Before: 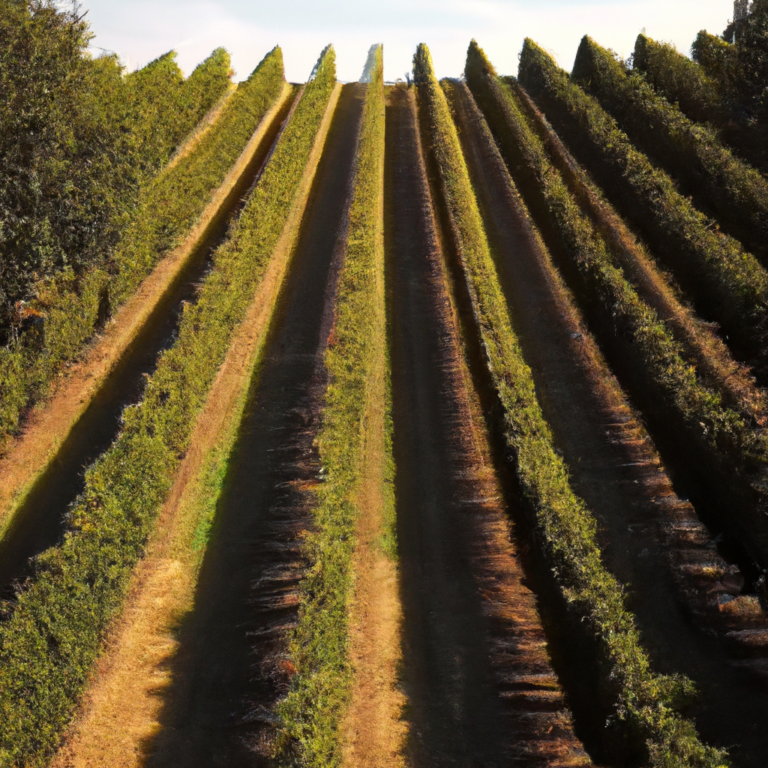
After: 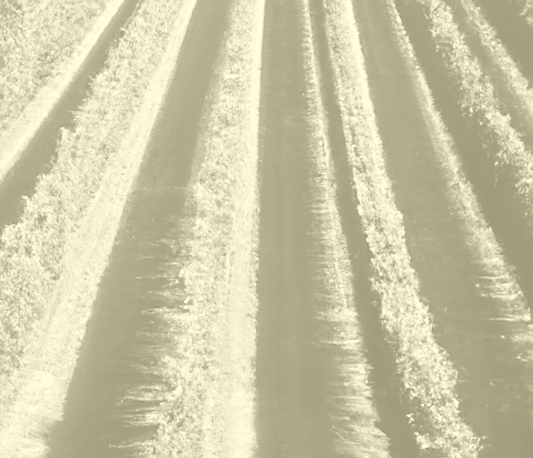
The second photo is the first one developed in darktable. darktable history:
crop and rotate: angle -3.37°, left 9.79%, top 20.73%, right 12.42%, bottom 11.82%
rotate and perspective: rotation 0.062°, lens shift (vertical) 0.115, lens shift (horizontal) -0.133, crop left 0.047, crop right 0.94, crop top 0.061, crop bottom 0.94
sharpen: radius 1.458, amount 0.398, threshold 1.271
tone equalizer: -7 EV 0.15 EV, -6 EV 0.6 EV, -5 EV 1.15 EV, -4 EV 1.33 EV, -3 EV 1.15 EV, -2 EV 0.6 EV, -1 EV 0.15 EV, mask exposure compensation -0.5 EV
tone curve: curves: ch0 [(0, 0.013) (0.054, 0.018) (0.205, 0.191) (0.289, 0.292) (0.39, 0.424) (0.493, 0.551) (0.666, 0.743) (0.795, 0.841) (1, 0.998)]; ch1 [(0, 0) (0.385, 0.343) (0.439, 0.415) (0.494, 0.495) (0.501, 0.501) (0.51, 0.509) (0.548, 0.554) (0.586, 0.614) (0.66, 0.706) (0.783, 0.804) (1, 1)]; ch2 [(0, 0) (0.304, 0.31) (0.403, 0.399) (0.441, 0.428) (0.47, 0.469) (0.498, 0.496) (0.524, 0.538) (0.566, 0.579) (0.633, 0.665) (0.7, 0.711) (1, 1)], color space Lab, independent channels, preserve colors none
colorize: hue 43.2°, saturation 40%, version 1
exposure: black level correction -0.015, exposure -0.5 EV, compensate highlight preservation false
